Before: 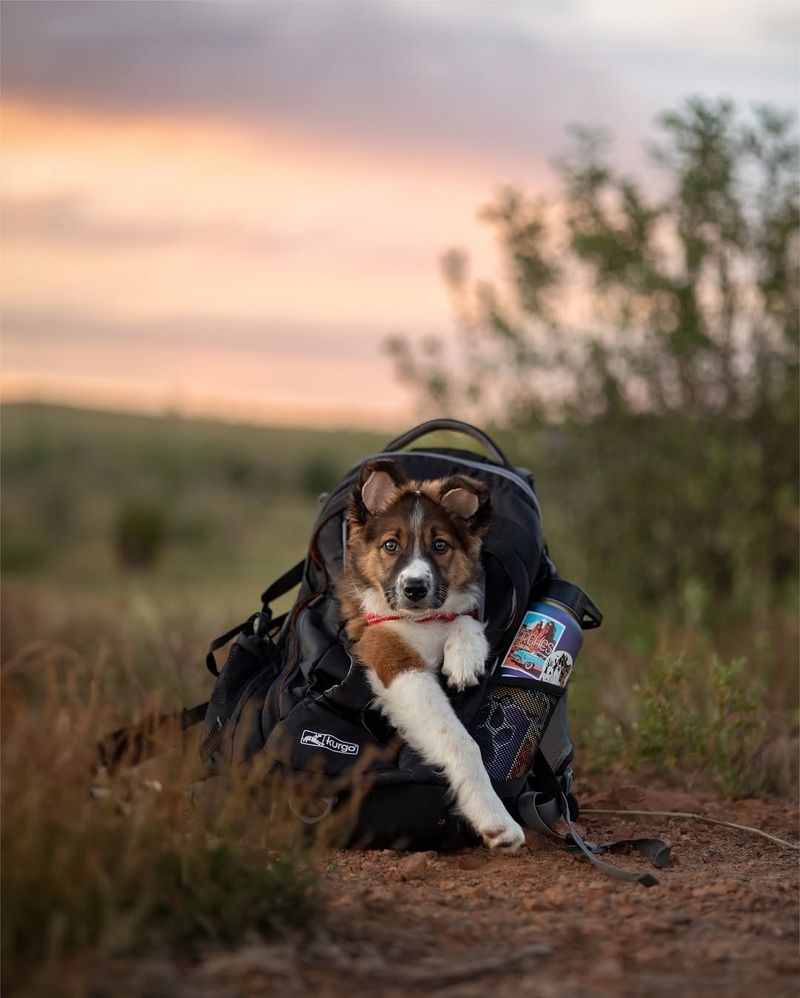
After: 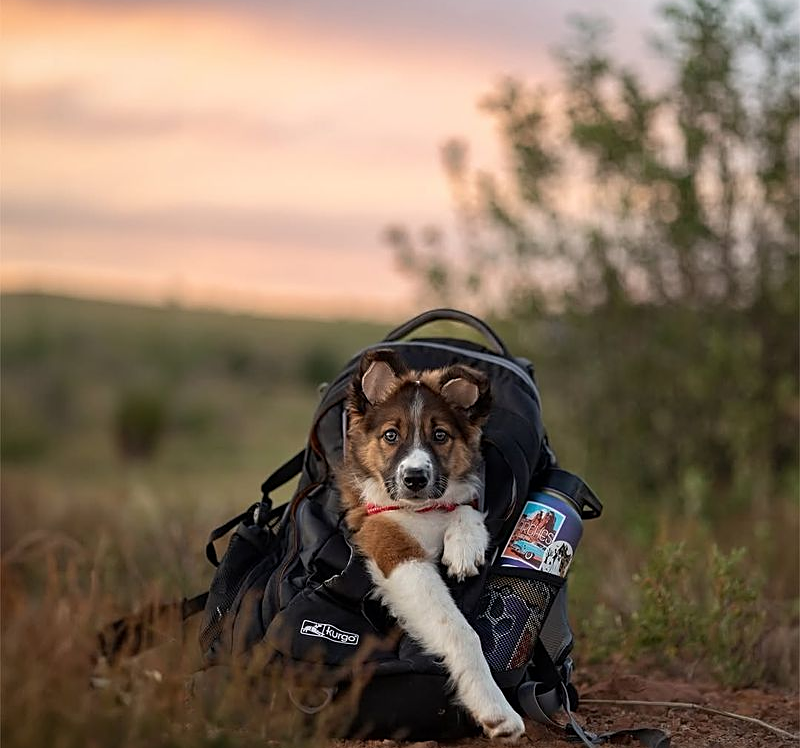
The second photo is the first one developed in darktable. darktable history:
crop: top 11.038%, bottom 13.962%
sharpen: on, module defaults
